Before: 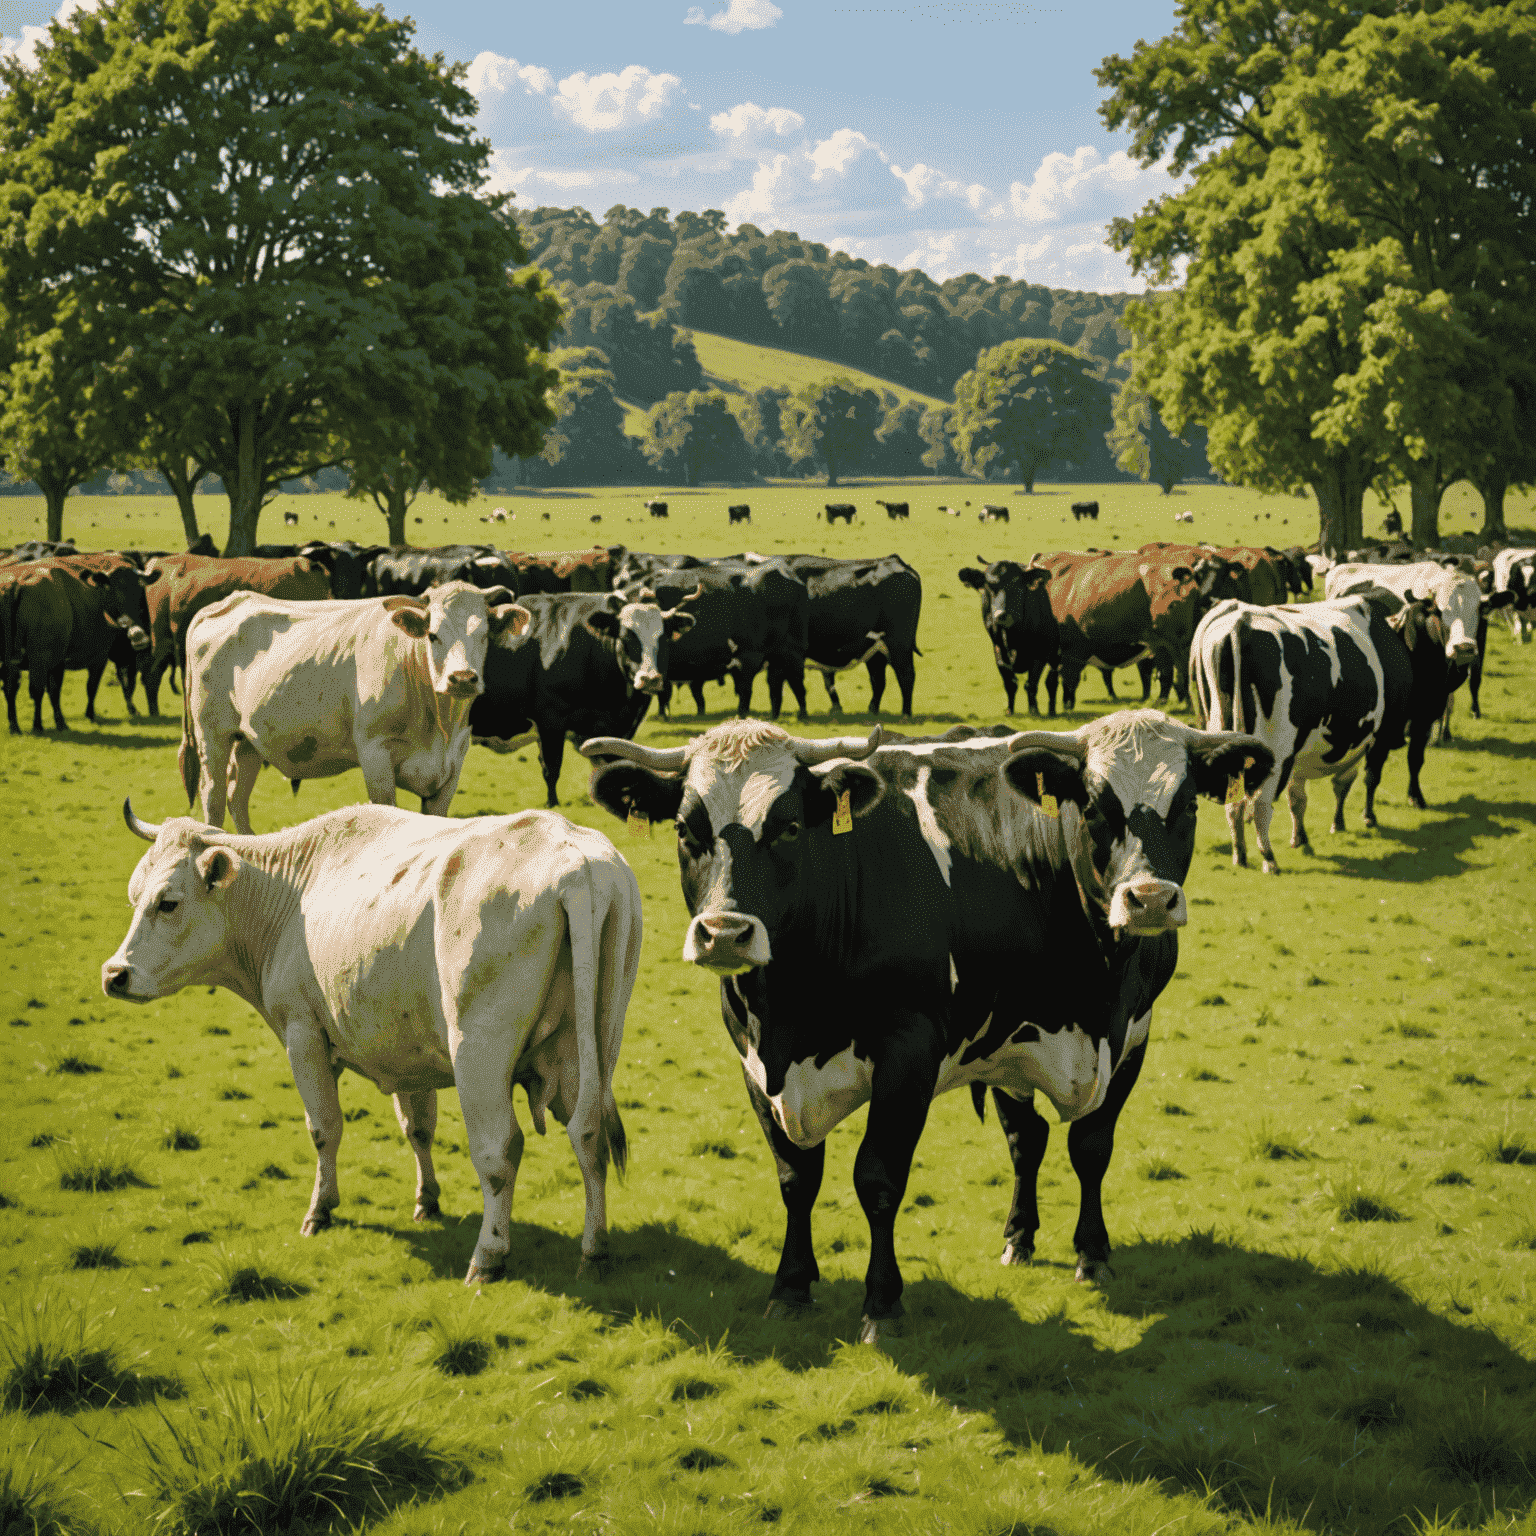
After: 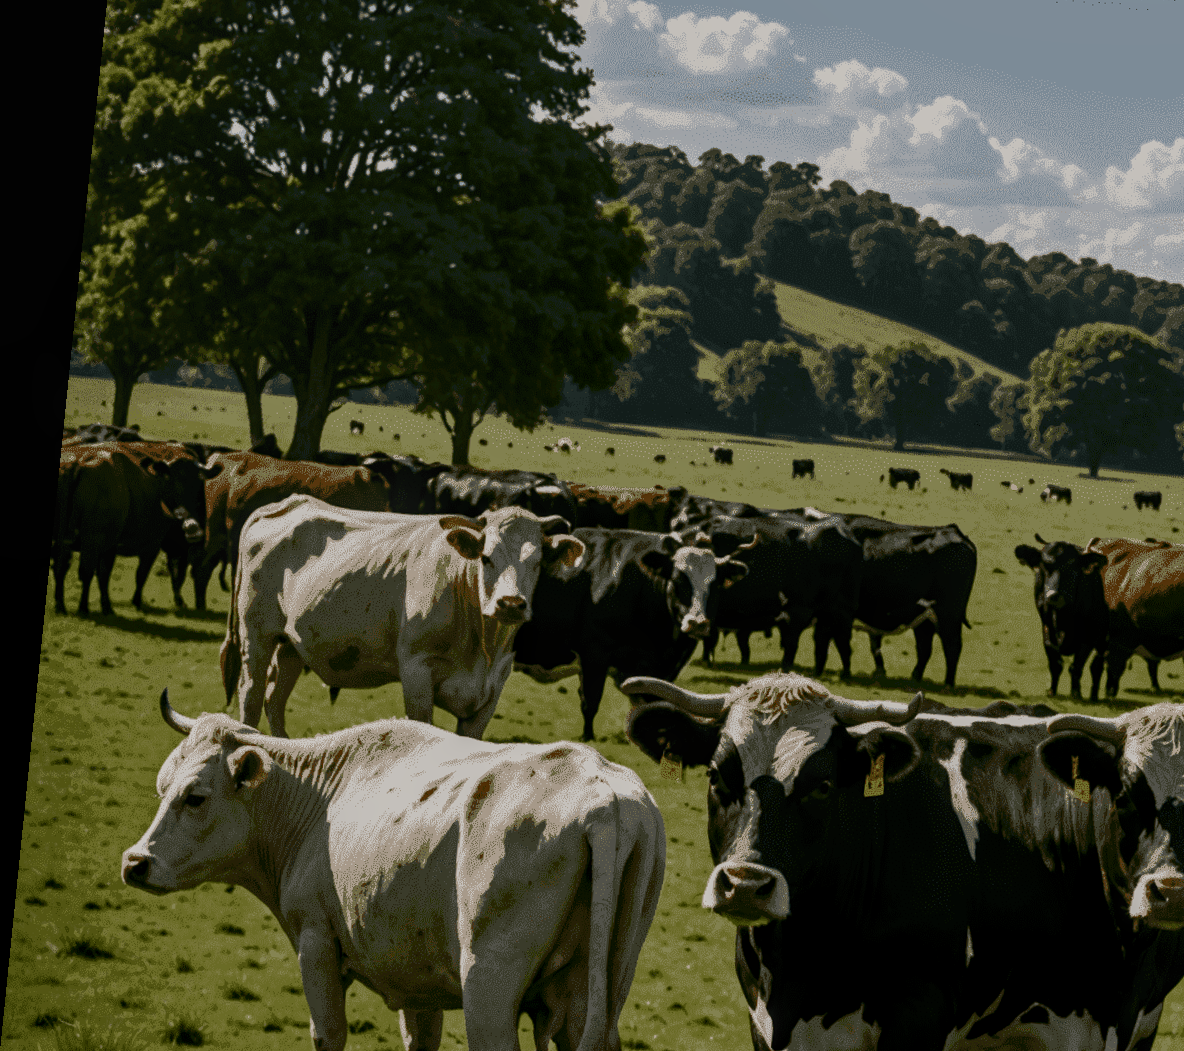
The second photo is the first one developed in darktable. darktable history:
color zones: curves: ch0 [(0, 0.5) (0.125, 0.4) (0.25, 0.5) (0.375, 0.4) (0.5, 0.4) (0.625, 0.6) (0.75, 0.6) (0.875, 0.5)]; ch1 [(0, 0.35) (0.125, 0.45) (0.25, 0.35) (0.375, 0.35) (0.5, 0.35) (0.625, 0.35) (0.75, 0.45) (0.875, 0.35)]; ch2 [(0, 0.6) (0.125, 0.5) (0.25, 0.5) (0.375, 0.6) (0.5, 0.6) (0.625, 0.5) (0.75, 0.5) (0.875, 0.5)]
crop and rotate: angle -5.83°, left 2.148%, top 7.06%, right 27.49%, bottom 30.485%
color balance rgb: power › hue 325.81°, global offset › luminance 0.251%, perceptual saturation grading › global saturation 0.195%, perceptual saturation grading › highlights -33.416%, perceptual saturation grading › mid-tones 14.956%, perceptual saturation grading › shadows 49.103%
exposure: exposure -1.442 EV, compensate highlight preservation false
local contrast: on, module defaults
contrast brightness saturation: contrast 0.393, brightness 0.103
tone equalizer: edges refinement/feathering 500, mask exposure compensation -1.57 EV, preserve details no
